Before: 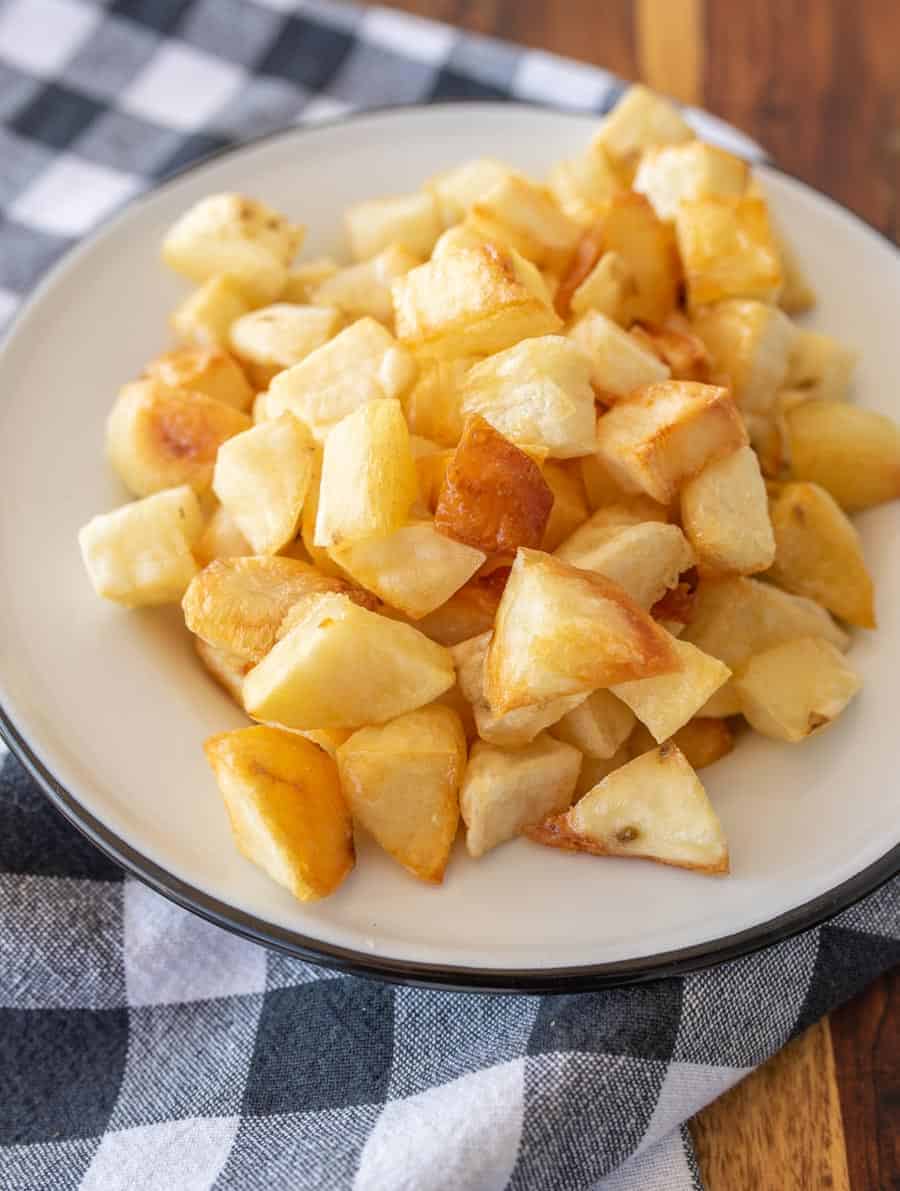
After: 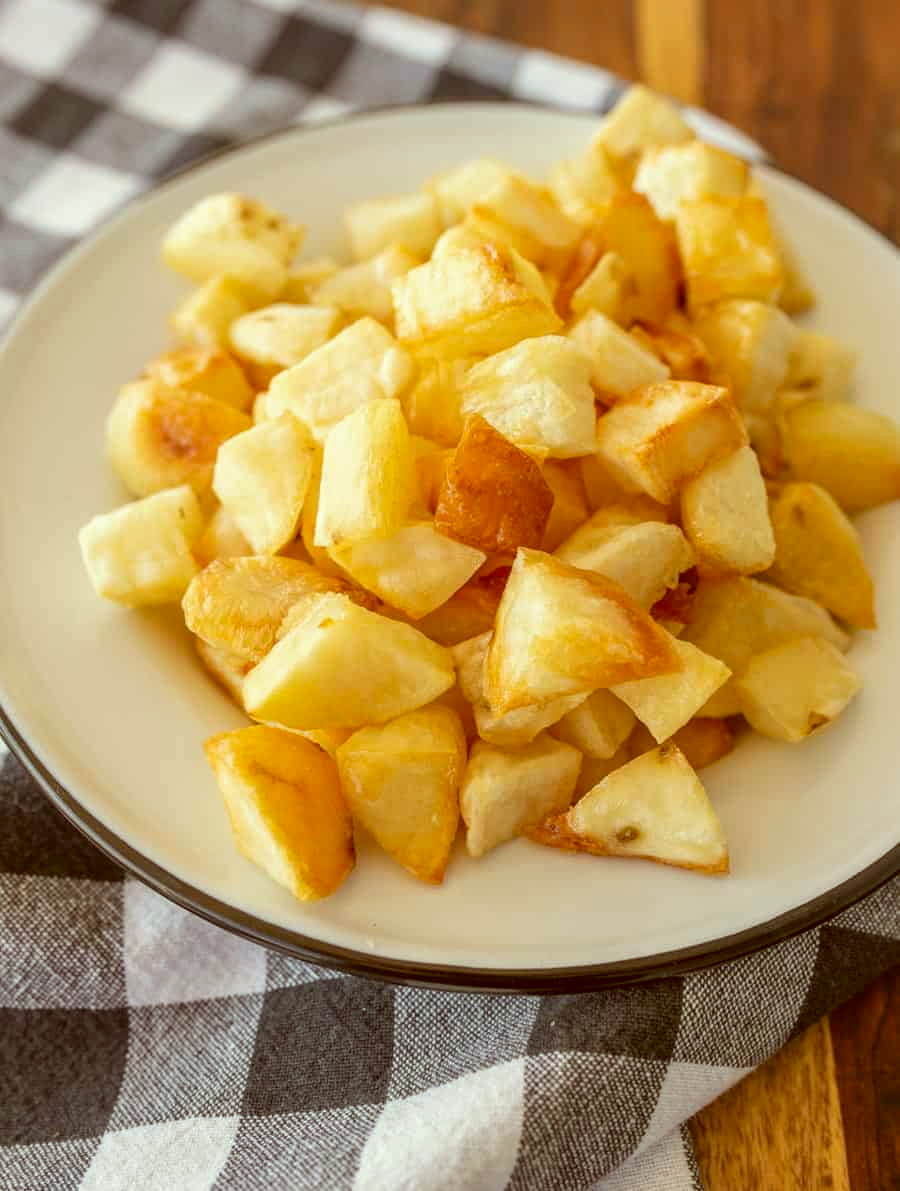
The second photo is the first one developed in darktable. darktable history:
color correction: highlights a* -5.97, highlights b* 9.51, shadows a* 10.22, shadows b* 23.69
